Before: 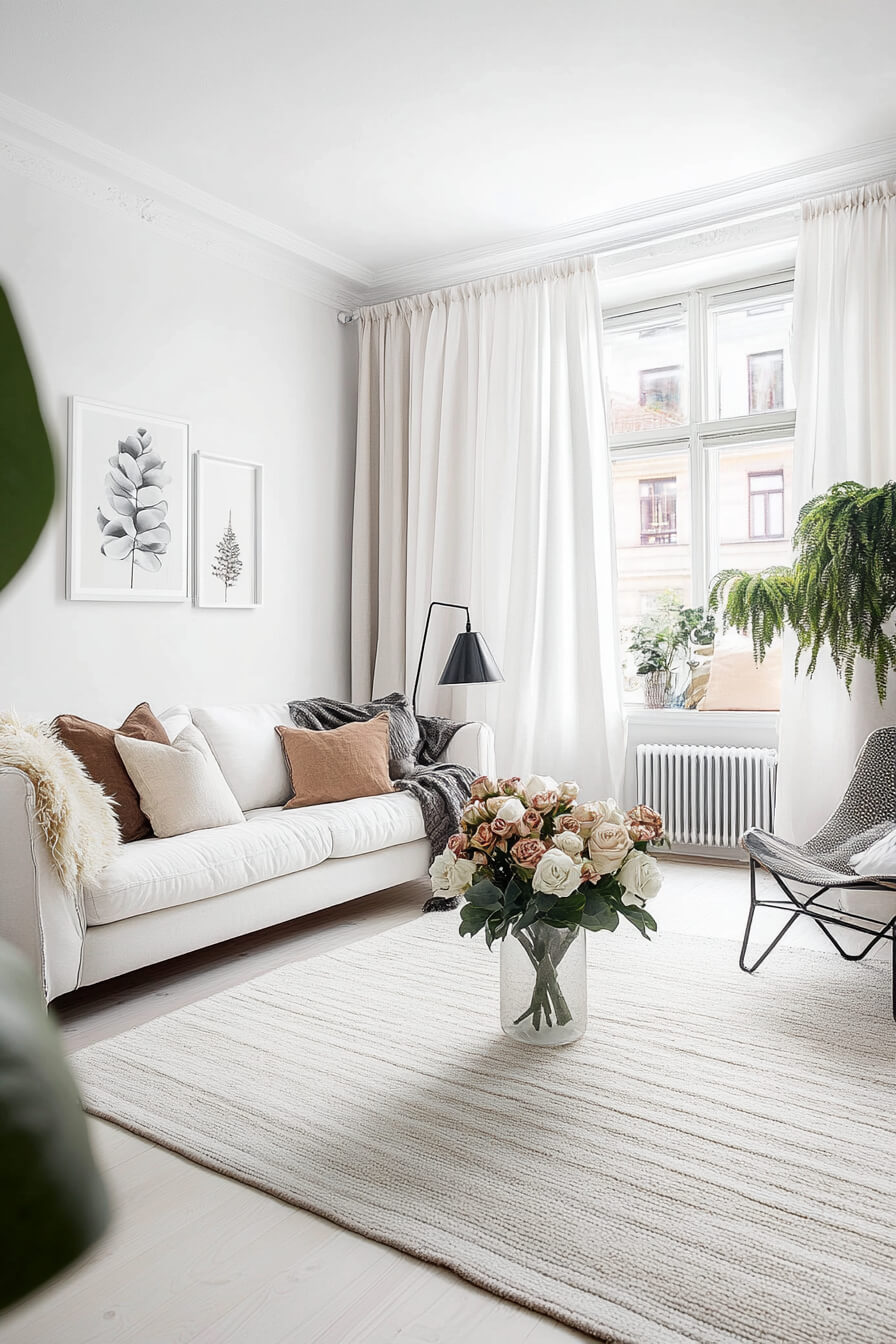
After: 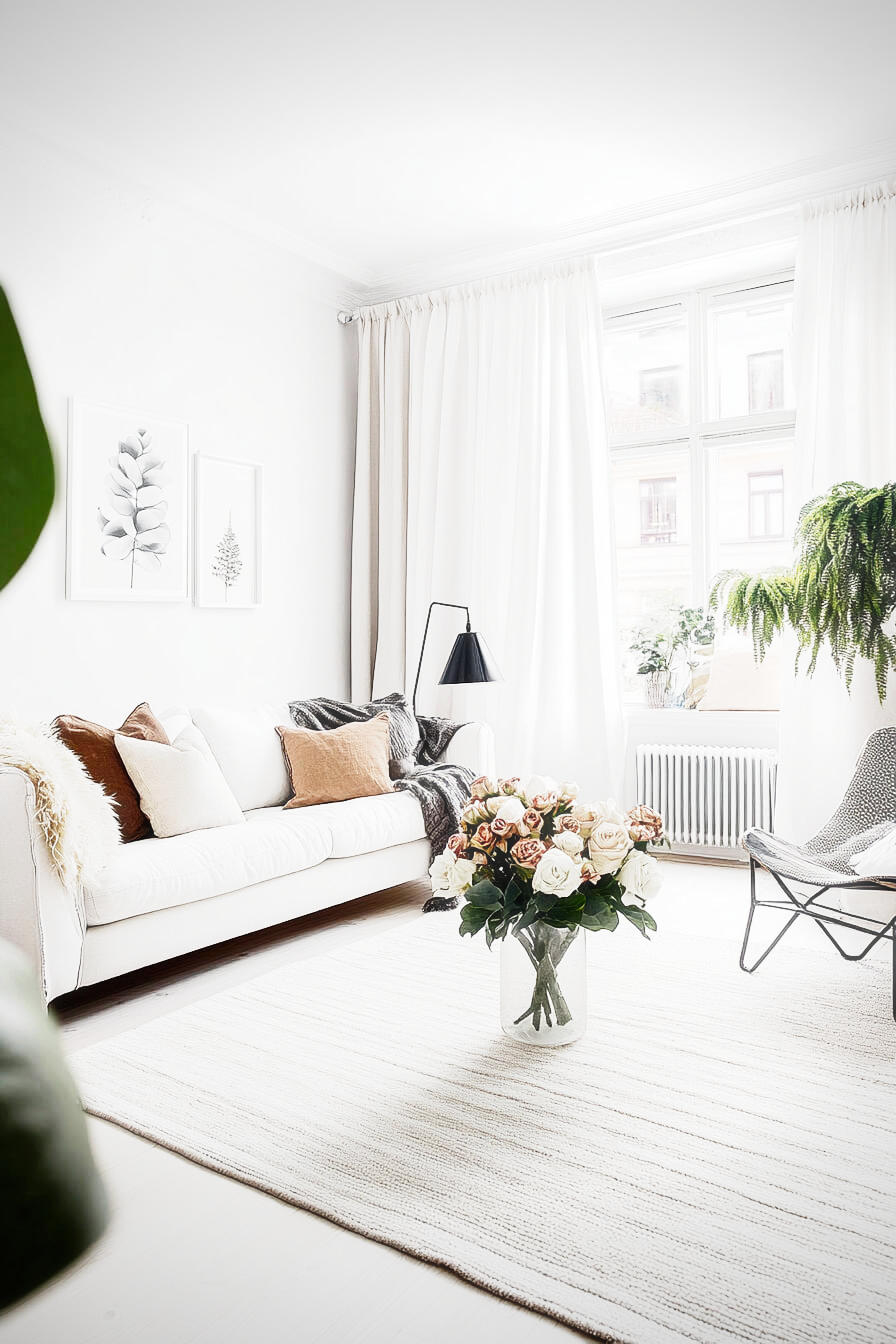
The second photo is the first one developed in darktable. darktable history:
haze removal: strength -0.1, adaptive false
vignetting: fall-off radius 60.65%
shadows and highlights: shadows 49, highlights -41, soften with gaussian
base curve: curves: ch0 [(0, 0) (0, 0.001) (0.001, 0.001) (0.004, 0.002) (0.007, 0.004) (0.015, 0.013) (0.033, 0.045) (0.052, 0.096) (0.075, 0.17) (0.099, 0.241) (0.163, 0.42) (0.219, 0.55) (0.259, 0.616) (0.327, 0.722) (0.365, 0.765) (0.522, 0.873) (0.547, 0.881) (0.689, 0.919) (0.826, 0.952) (1, 1)], preserve colors none
